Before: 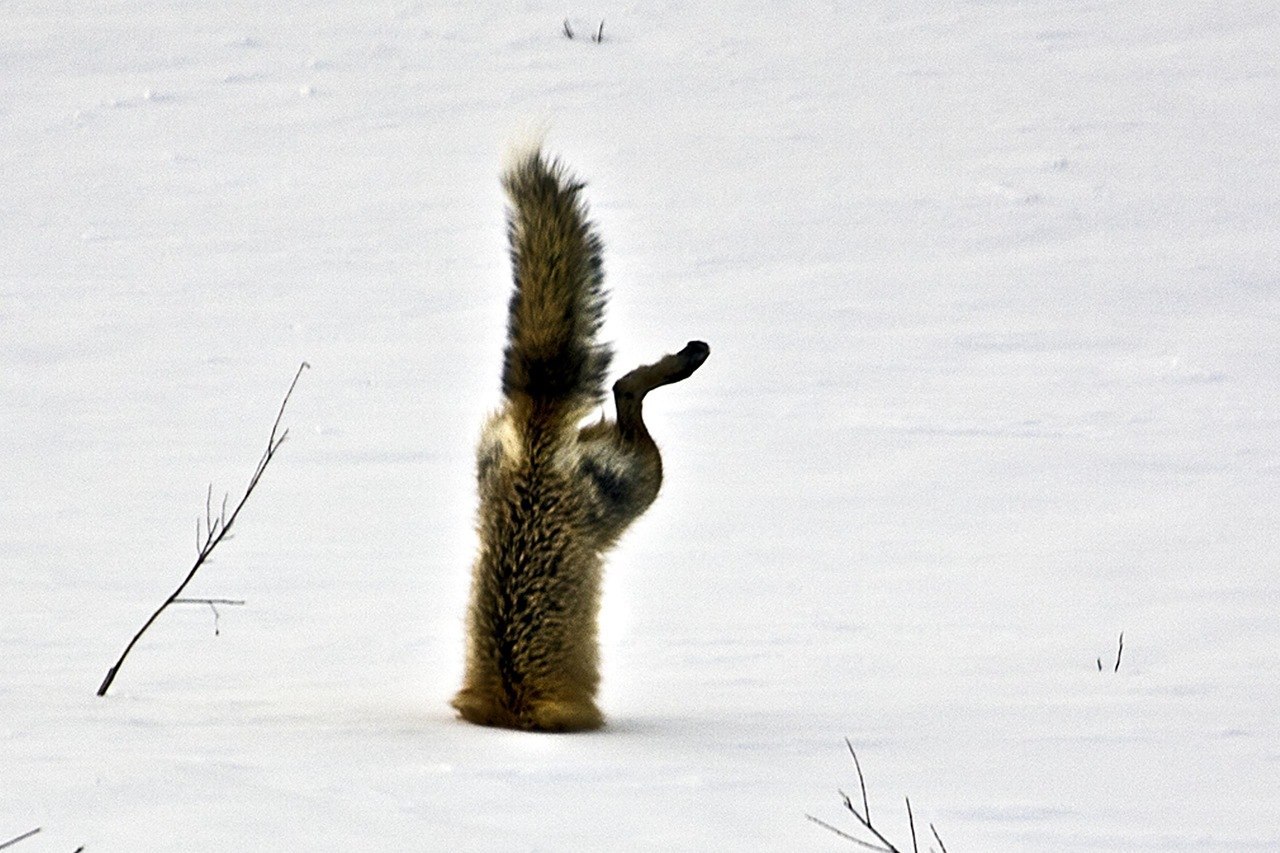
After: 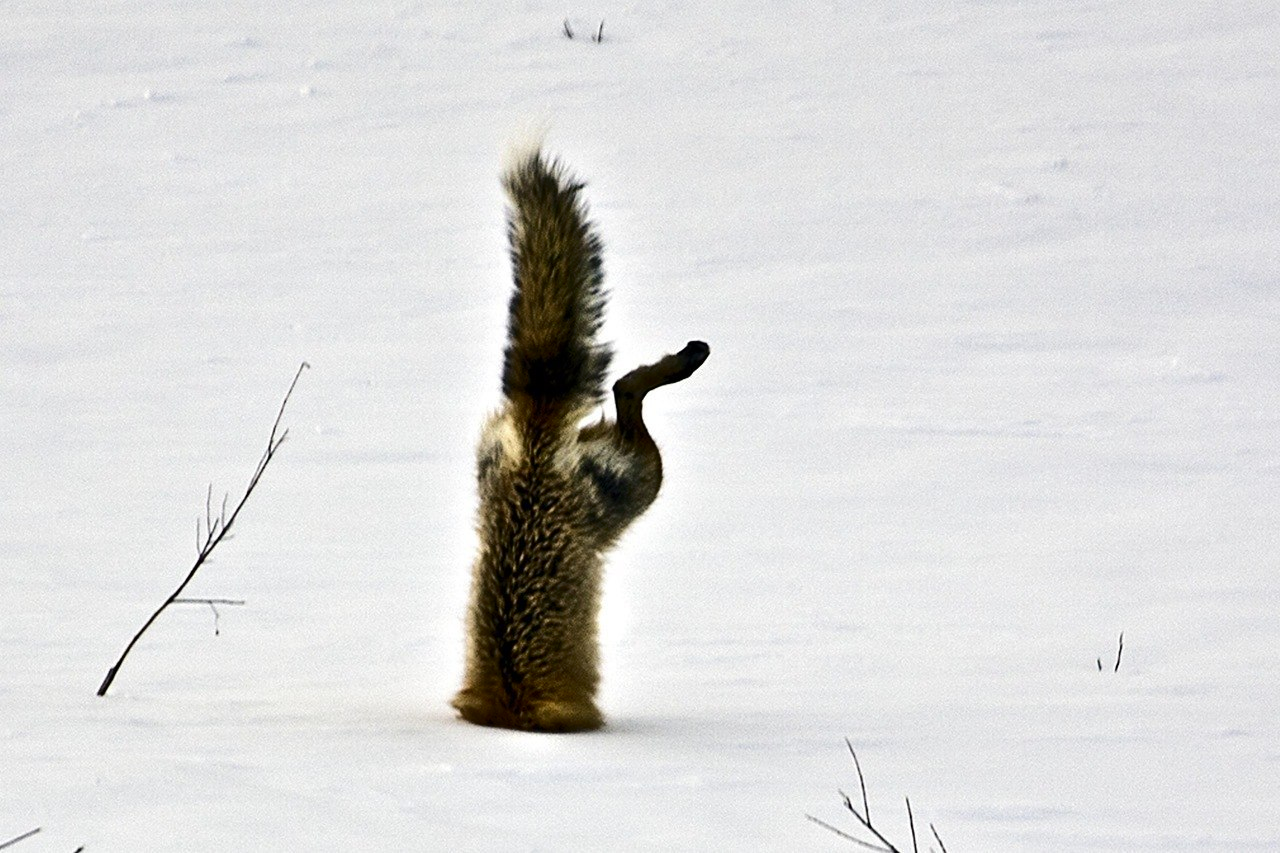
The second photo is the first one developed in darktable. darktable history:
tone curve: curves: ch0 [(0, 0) (0.003, 0.002) (0.011, 0.009) (0.025, 0.02) (0.044, 0.034) (0.069, 0.046) (0.1, 0.062) (0.136, 0.083) (0.177, 0.119) (0.224, 0.162) (0.277, 0.216) (0.335, 0.282) (0.399, 0.365) (0.468, 0.457) (0.543, 0.541) (0.623, 0.624) (0.709, 0.713) (0.801, 0.797) (0.898, 0.889) (1, 1)], color space Lab, independent channels, preserve colors none
